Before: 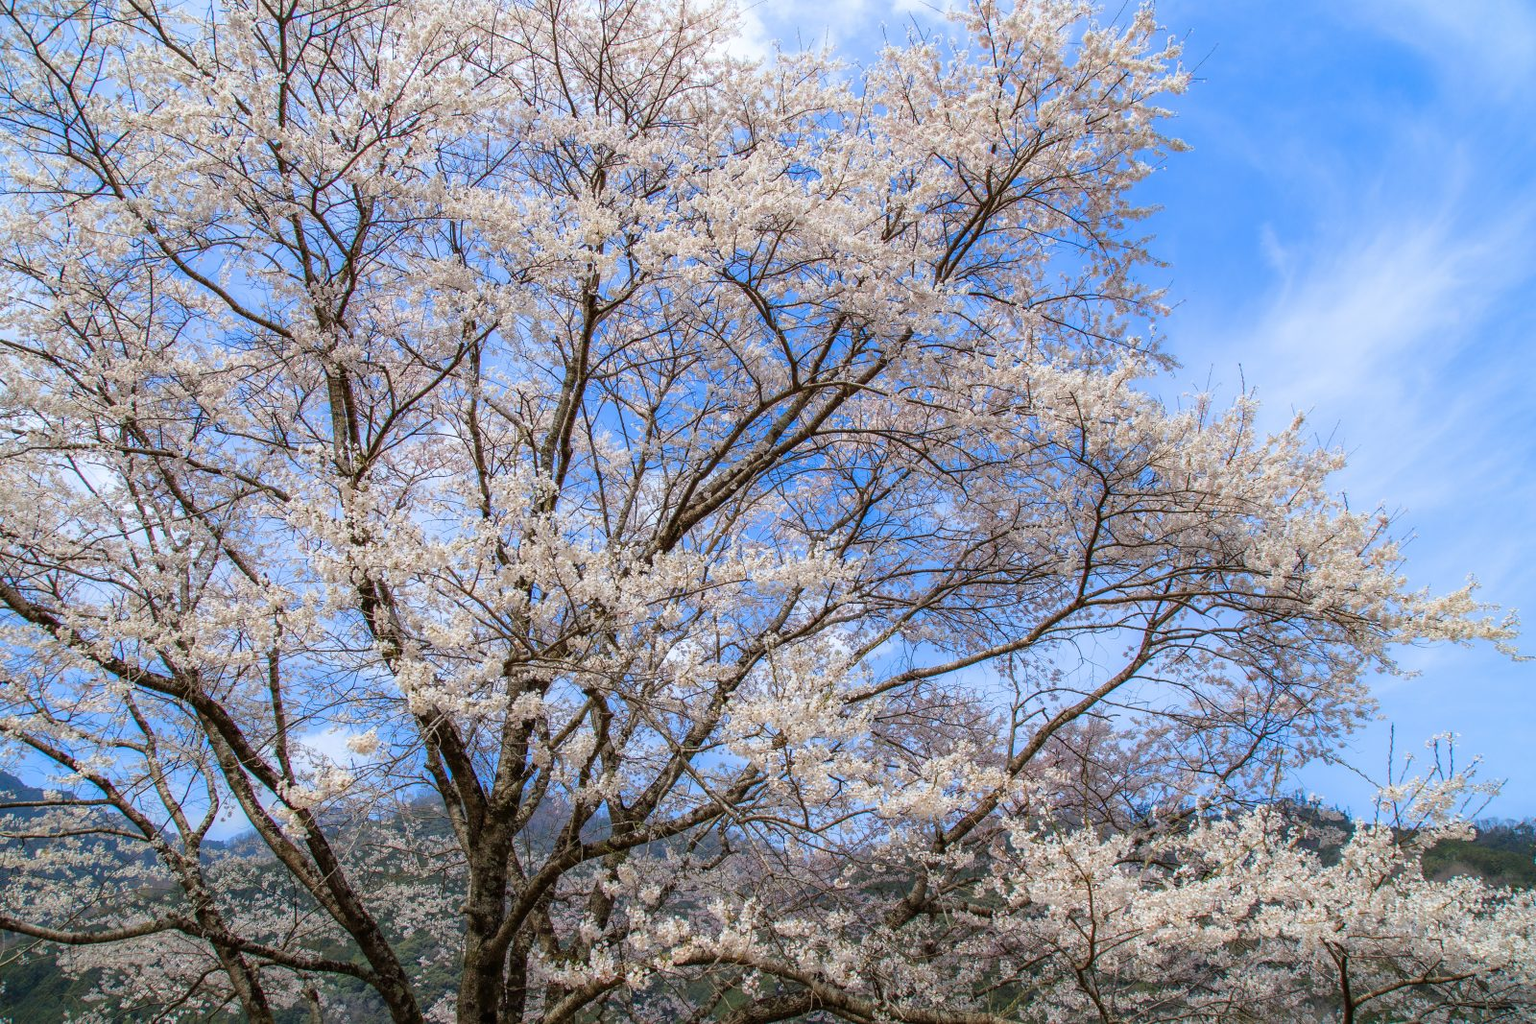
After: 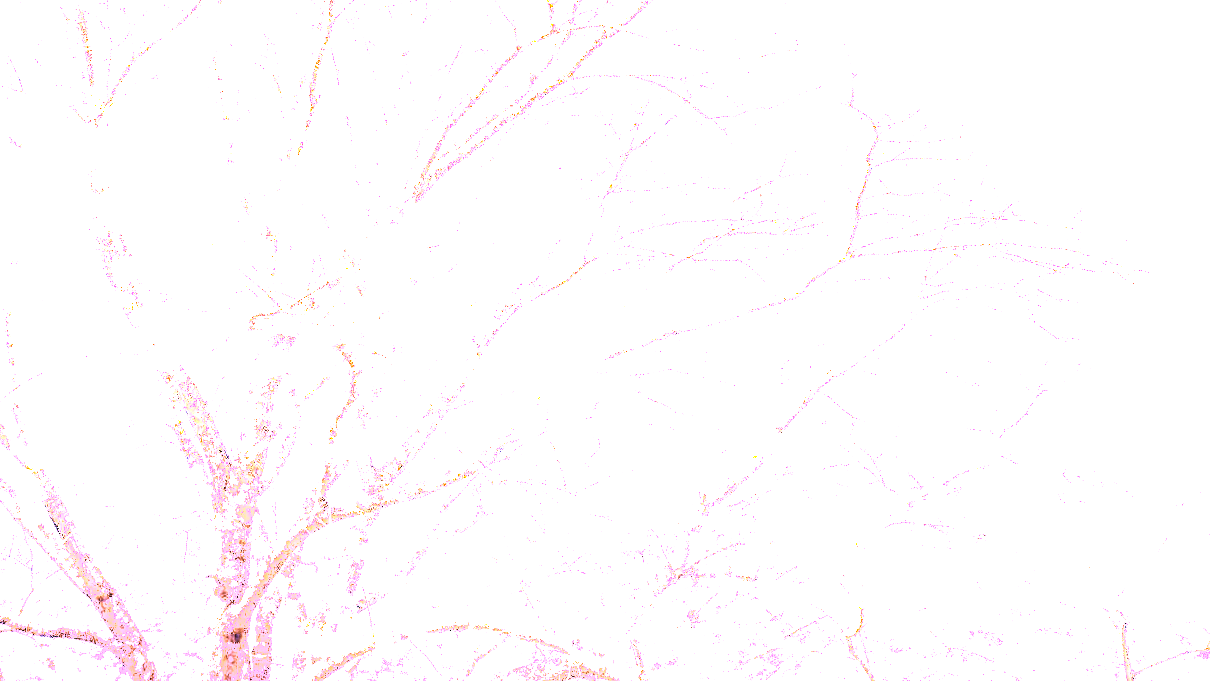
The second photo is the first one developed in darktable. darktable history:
crop and rotate: left 17.299%, top 35.115%, right 7.015%, bottom 1.024%
exposure: black level correction 0, exposure 1.5 EV, compensate exposure bias true, compensate highlight preservation false
shadows and highlights: radius 93.07, shadows -14.46, white point adjustment 0.23, highlights 31.48, compress 48.23%, highlights color adjustment 52.79%, soften with gaussian
white balance: red 8, blue 8
color balance: output saturation 110%
contrast brightness saturation: contrast 0.1, saturation -0.36
